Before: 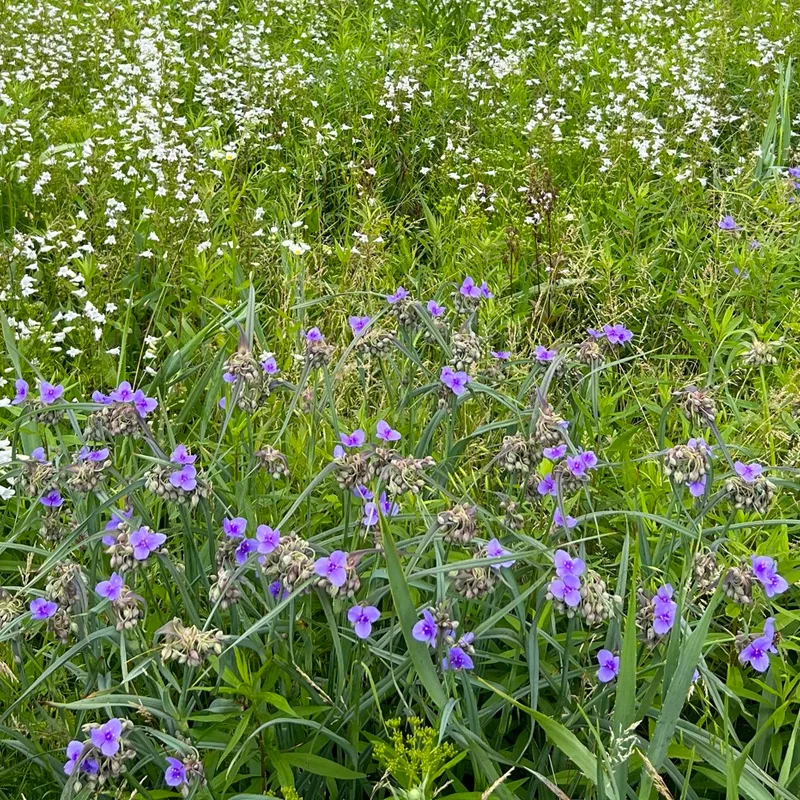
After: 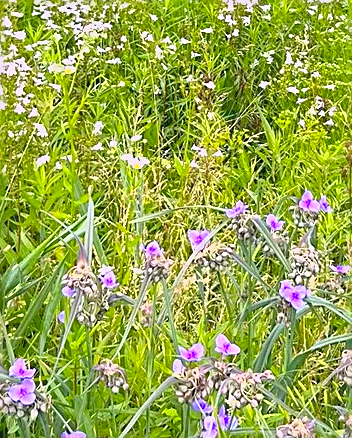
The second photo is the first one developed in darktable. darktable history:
crop: left 20.248%, top 10.86%, right 35.675%, bottom 34.321%
exposure: black level correction 0, exposure 0.9 EV, compensate highlight preservation false
lowpass: radius 0.1, contrast 0.85, saturation 1.1, unbound 0
white balance: red 1.066, blue 1.119
haze removal: adaptive false
sharpen: on, module defaults
